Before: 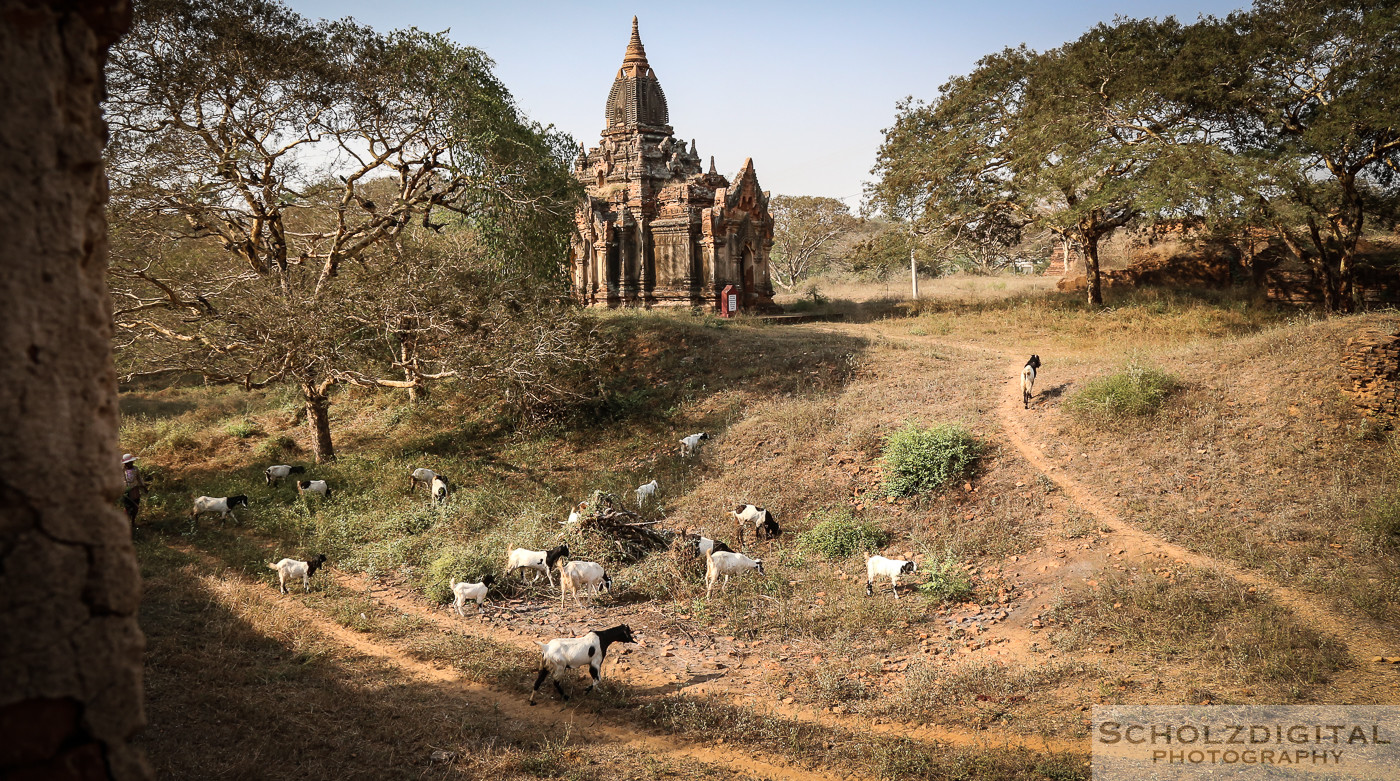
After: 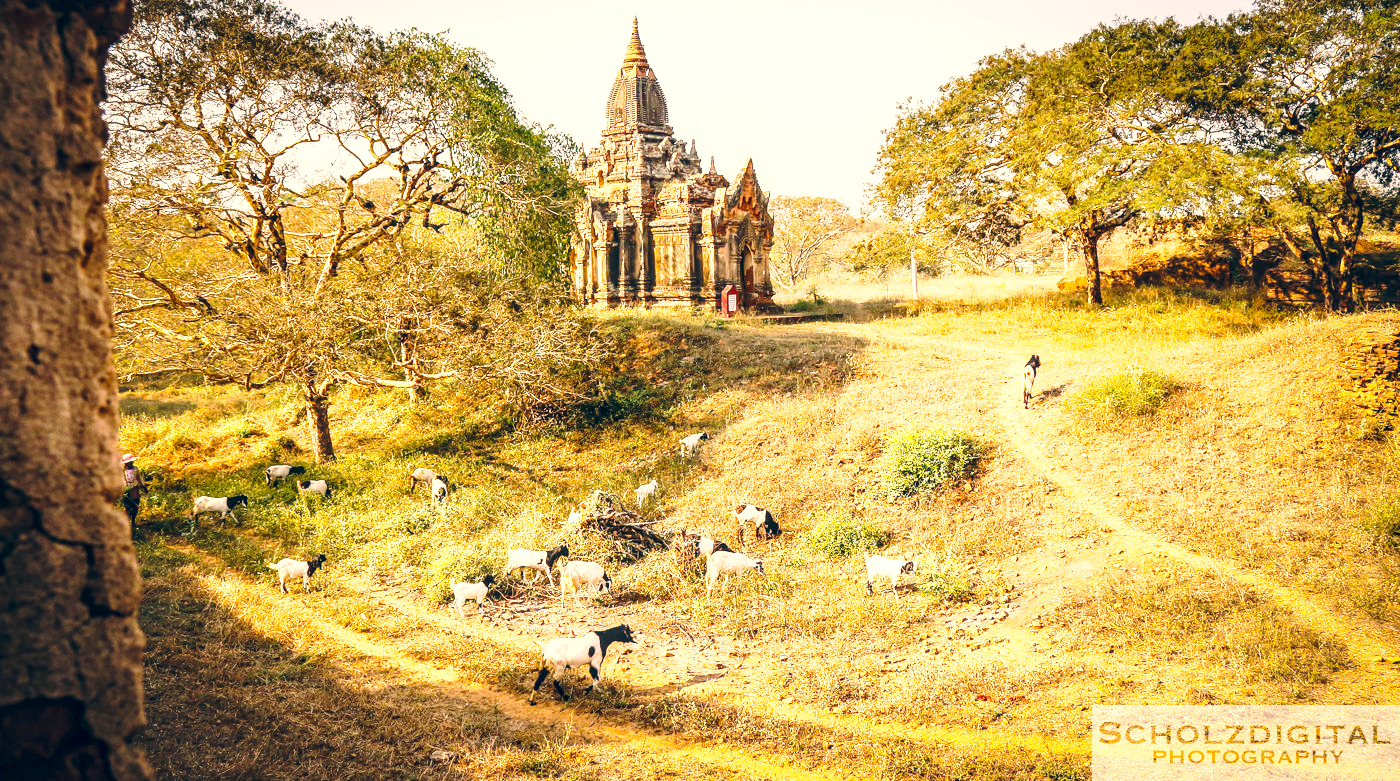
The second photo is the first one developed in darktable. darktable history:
local contrast: on, module defaults
color correction: highlights a* 10.32, highlights b* 14.66, shadows a* -9.59, shadows b* -15.02
color balance rgb: perceptual saturation grading › global saturation 25%, perceptual brilliance grading › mid-tones 10%, perceptual brilliance grading › shadows 15%, global vibrance 20%
exposure: black level correction 0, exposure 1 EV, compensate highlight preservation false
base curve: curves: ch0 [(0, 0) (0.028, 0.03) (0.121, 0.232) (0.46, 0.748) (0.859, 0.968) (1, 1)], preserve colors none
